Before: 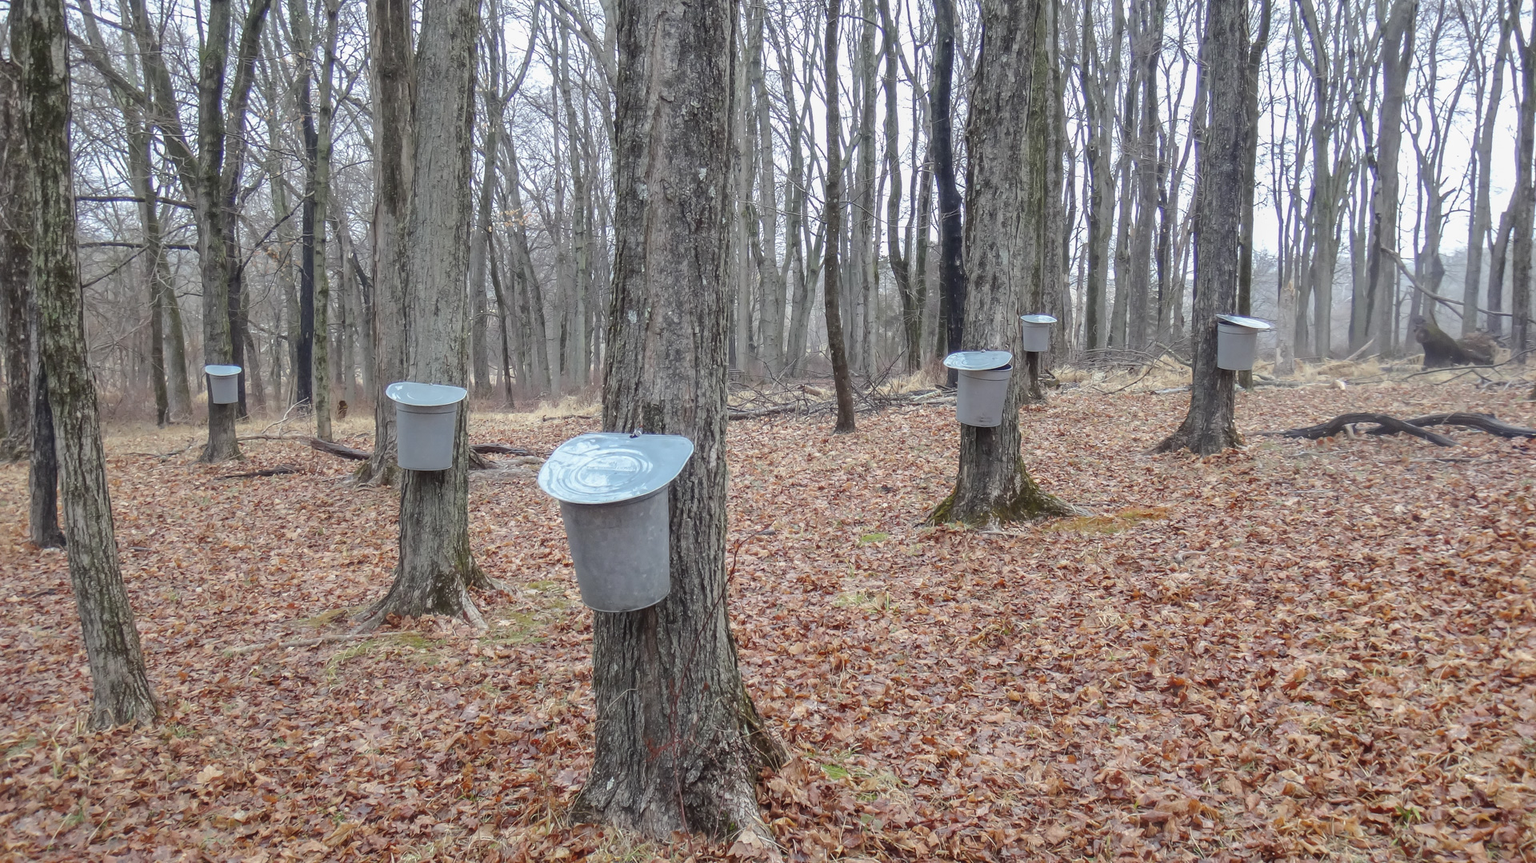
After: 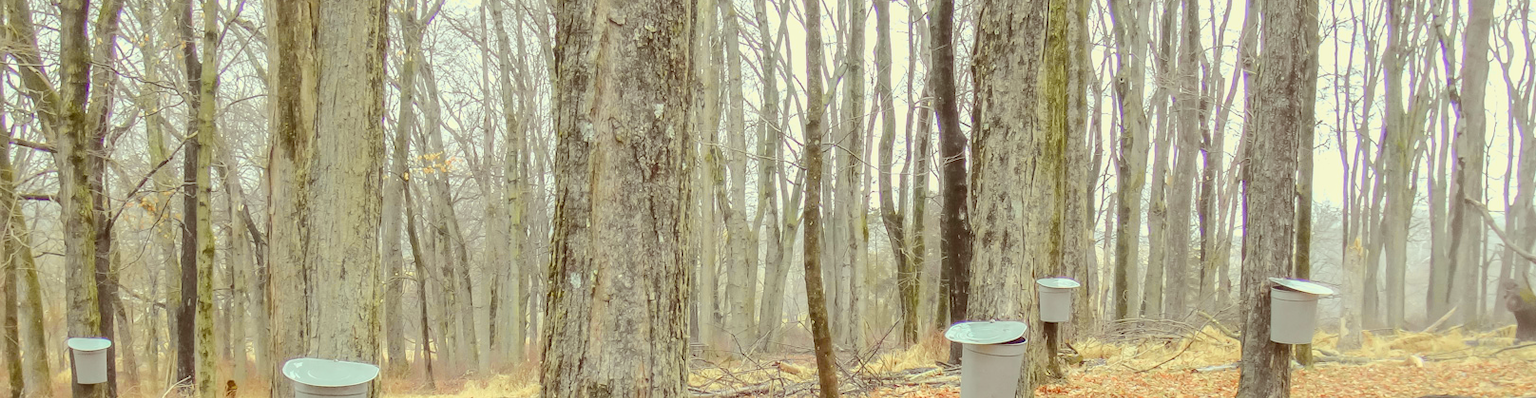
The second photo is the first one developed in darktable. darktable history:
color balance rgb: highlights gain › chroma 2.238%, highlights gain › hue 75.03°, perceptual saturation grading › global saturation 20%, perceptual saturation grading › highlights -25.097%, perceptual saturation grading › shadows 50.15%, global vibrance 20%
crop and rotate: left 9.654%, top 9.41%, right 6.137%, bottom 51.725%
exposure: compensate highlight preservation false
color correction: highlights a* -5.49, highlights b* 9.8, shadows a* 9.89, shadows b* 24.92
contrast brightness saturation: brightness 0.148
tone curve: curves: ch0 [(0, 0) (0.035, 0.017) (0.131, 0.108) (0.279, 0.279) (0.476, 0.554) (0.617, 0.693) (0.704, 0.77) (0.801, 0.854) (0.895, 0.927) (1, 0.976)]; ch1 [(0, 0) (0.318, 0.278) (0.444, 0.427) (0.493, 0.488) (0.504, 0.497) (0.537, 0.538) (0.594, 0.616) (0.746, 0.764) (1, 1)]; ch2 [(0, 0) (0.316, 0.292) (0.381, 0.37) (0.423, 0.448) (0.476, 0.482) (0.502, 0.495) (0.529, 0.547) (0.583, 0.608) (0.639, 0.657) (0.7, 0.7) (0.861, 0.808) (1, 0.951)], color space Lab, independent channels, preserve colors none
